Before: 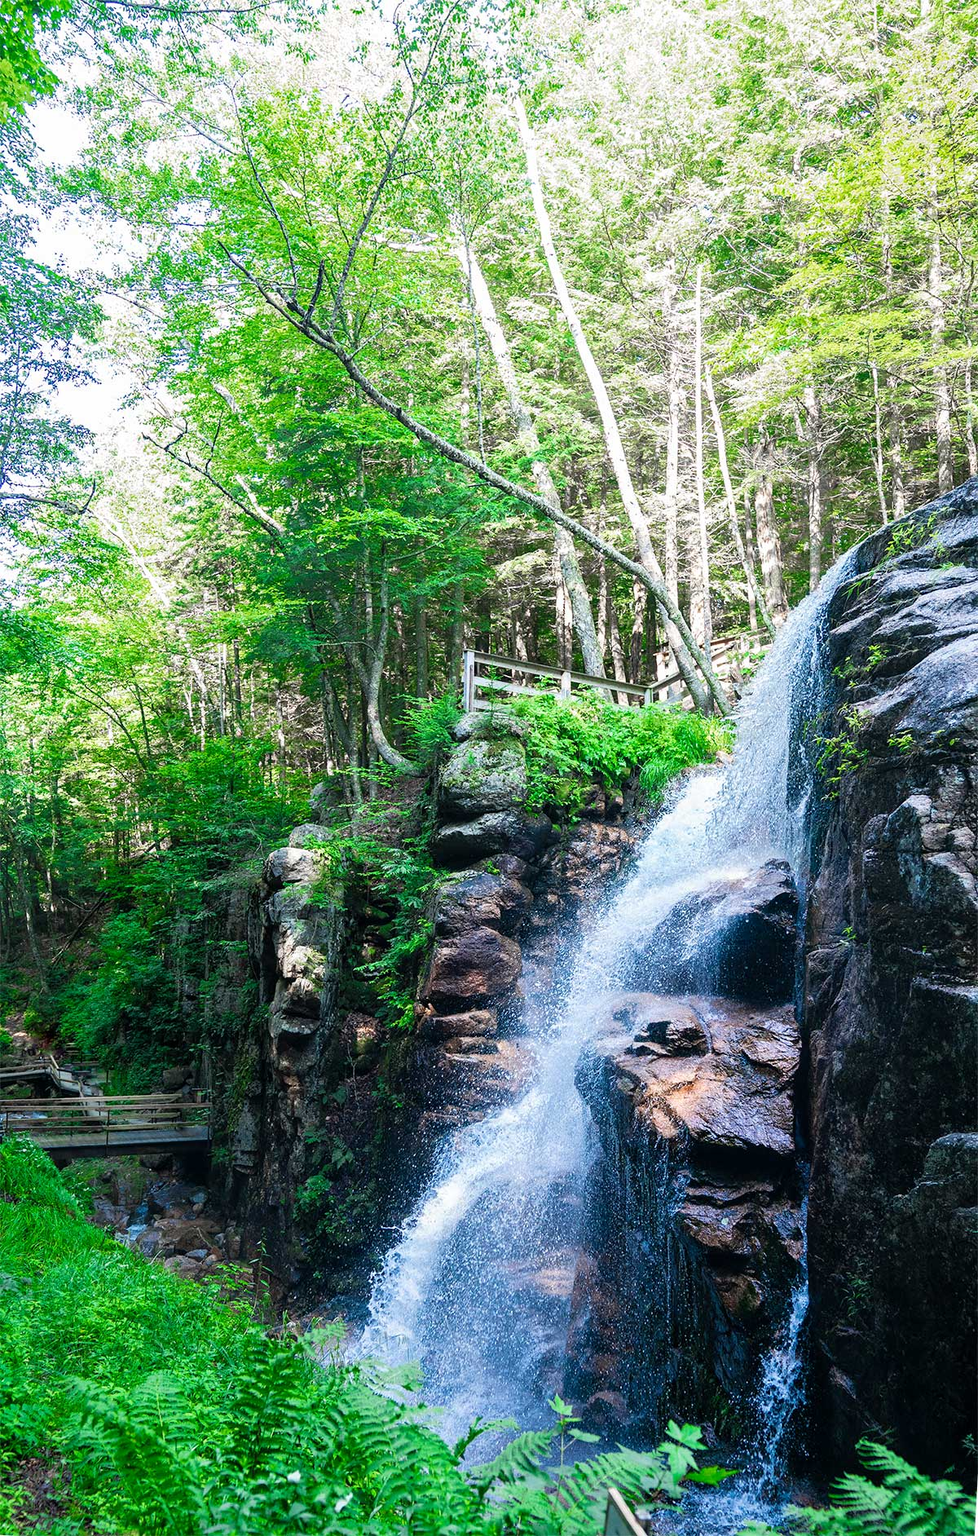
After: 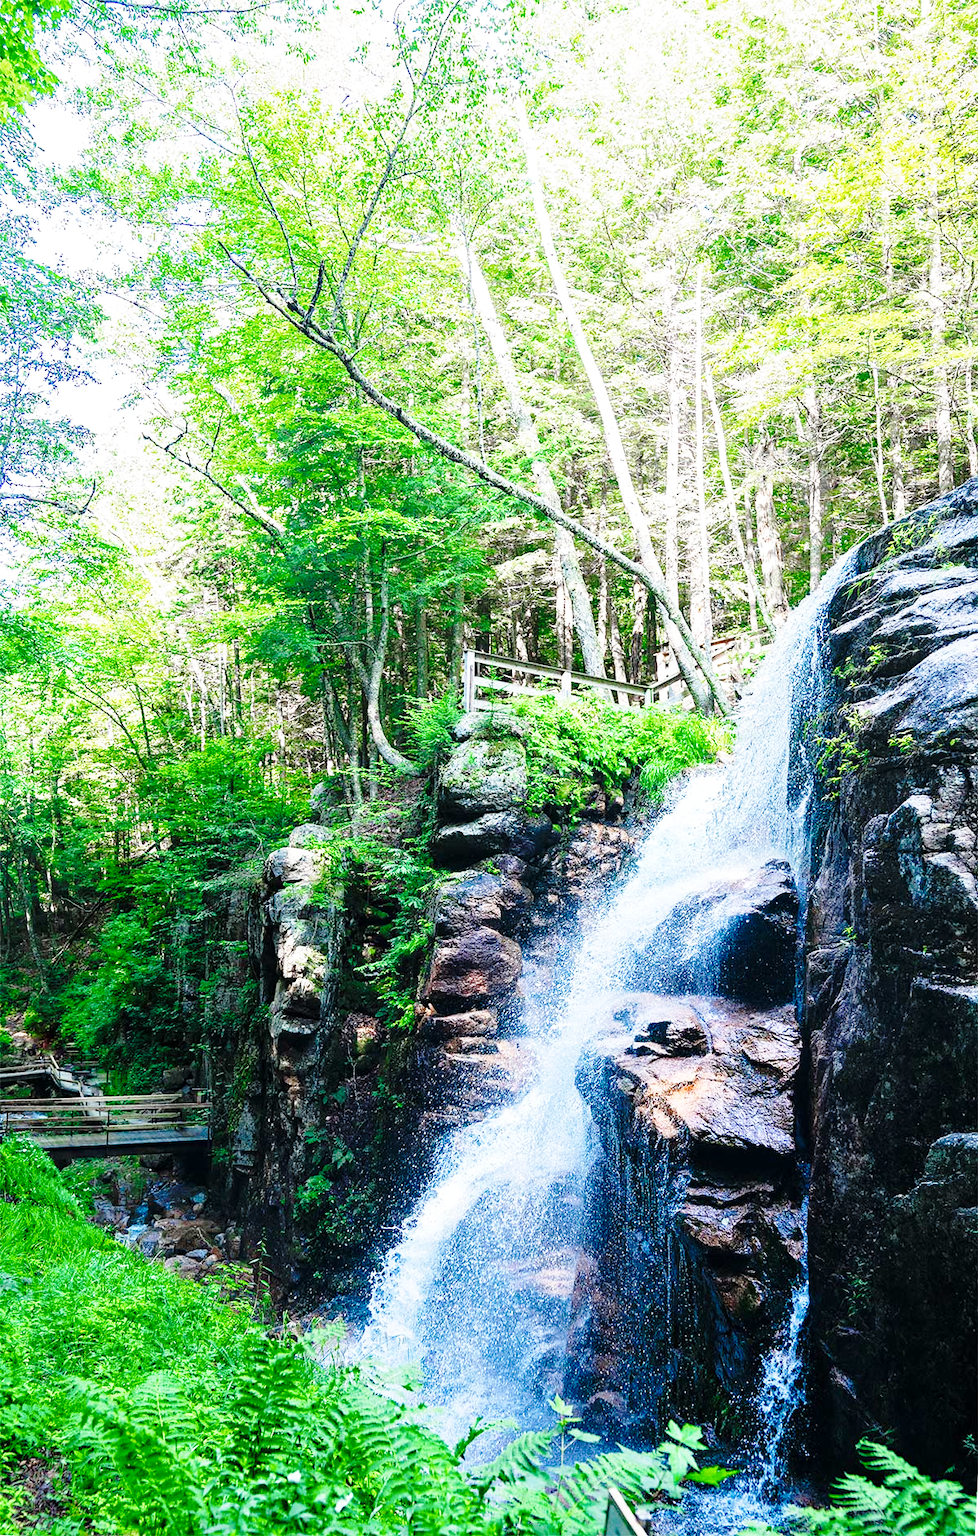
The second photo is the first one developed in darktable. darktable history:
haze removal: compatibility mode true, adaptive false
base curve: curves: ch0 [(0, 0) (0.032, 0.037) (0.105, 0.228) (0.435, 0.76) (0.856, 0.983) (1, 1)], preserve colors none
